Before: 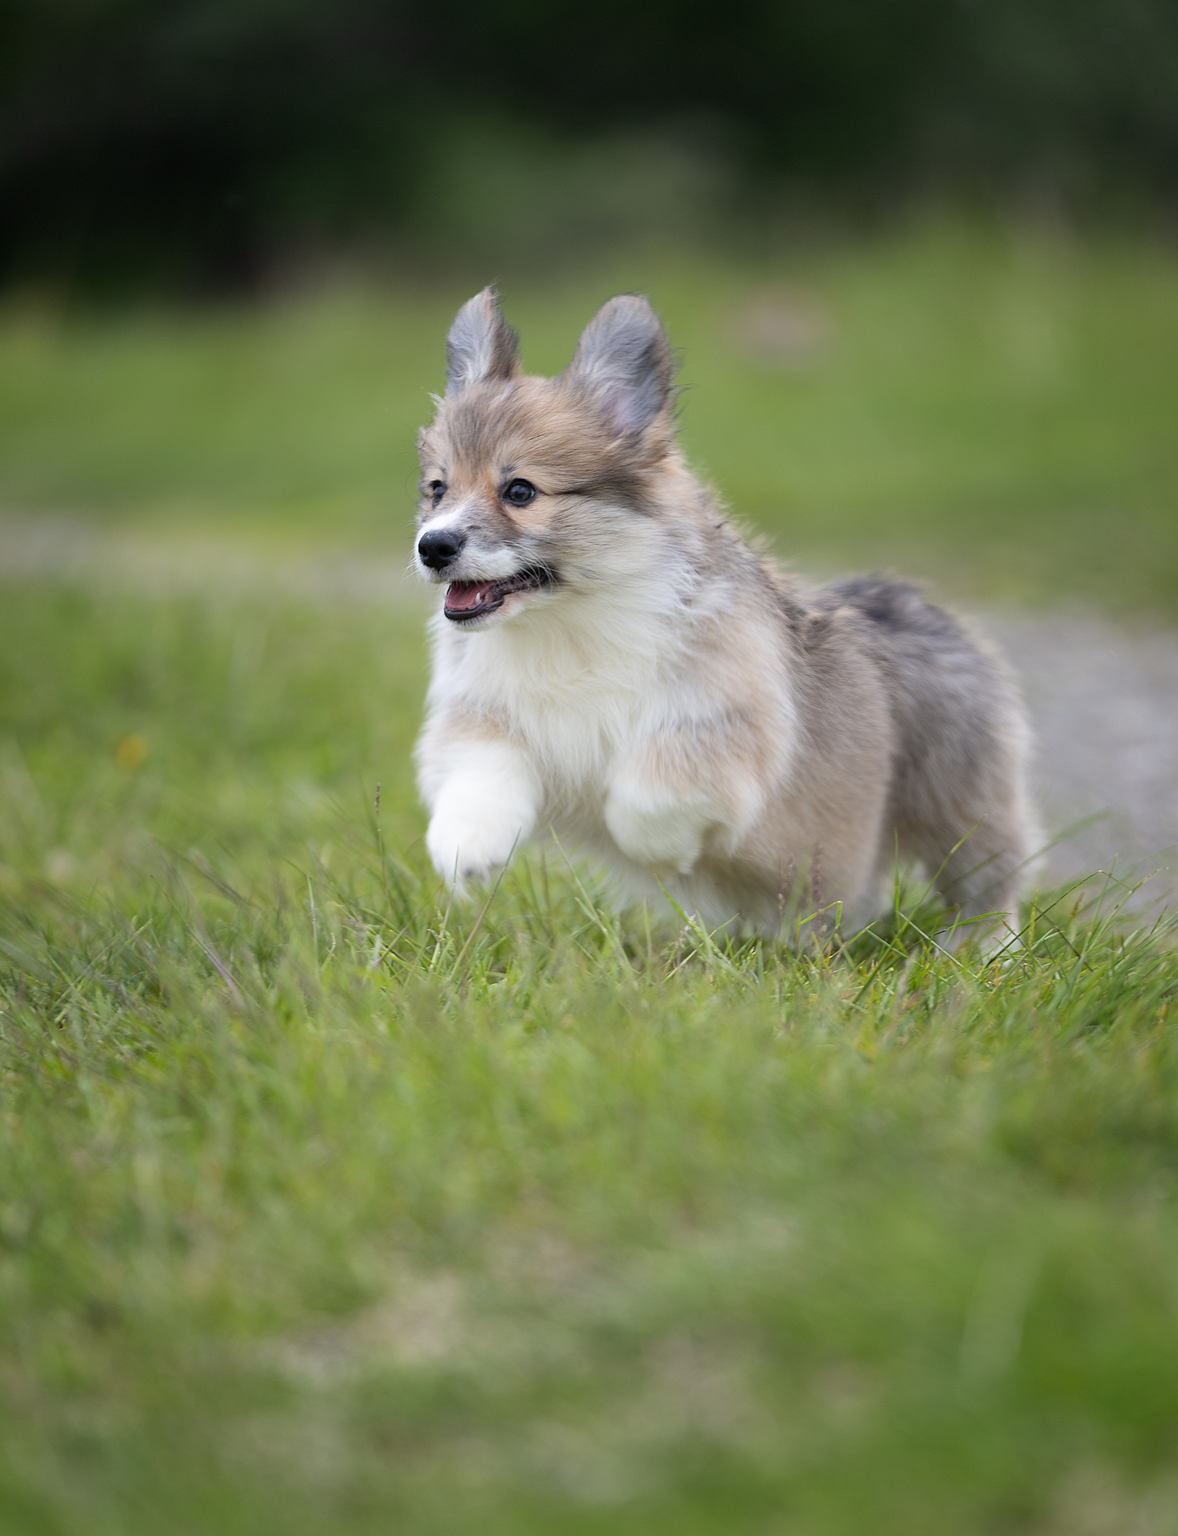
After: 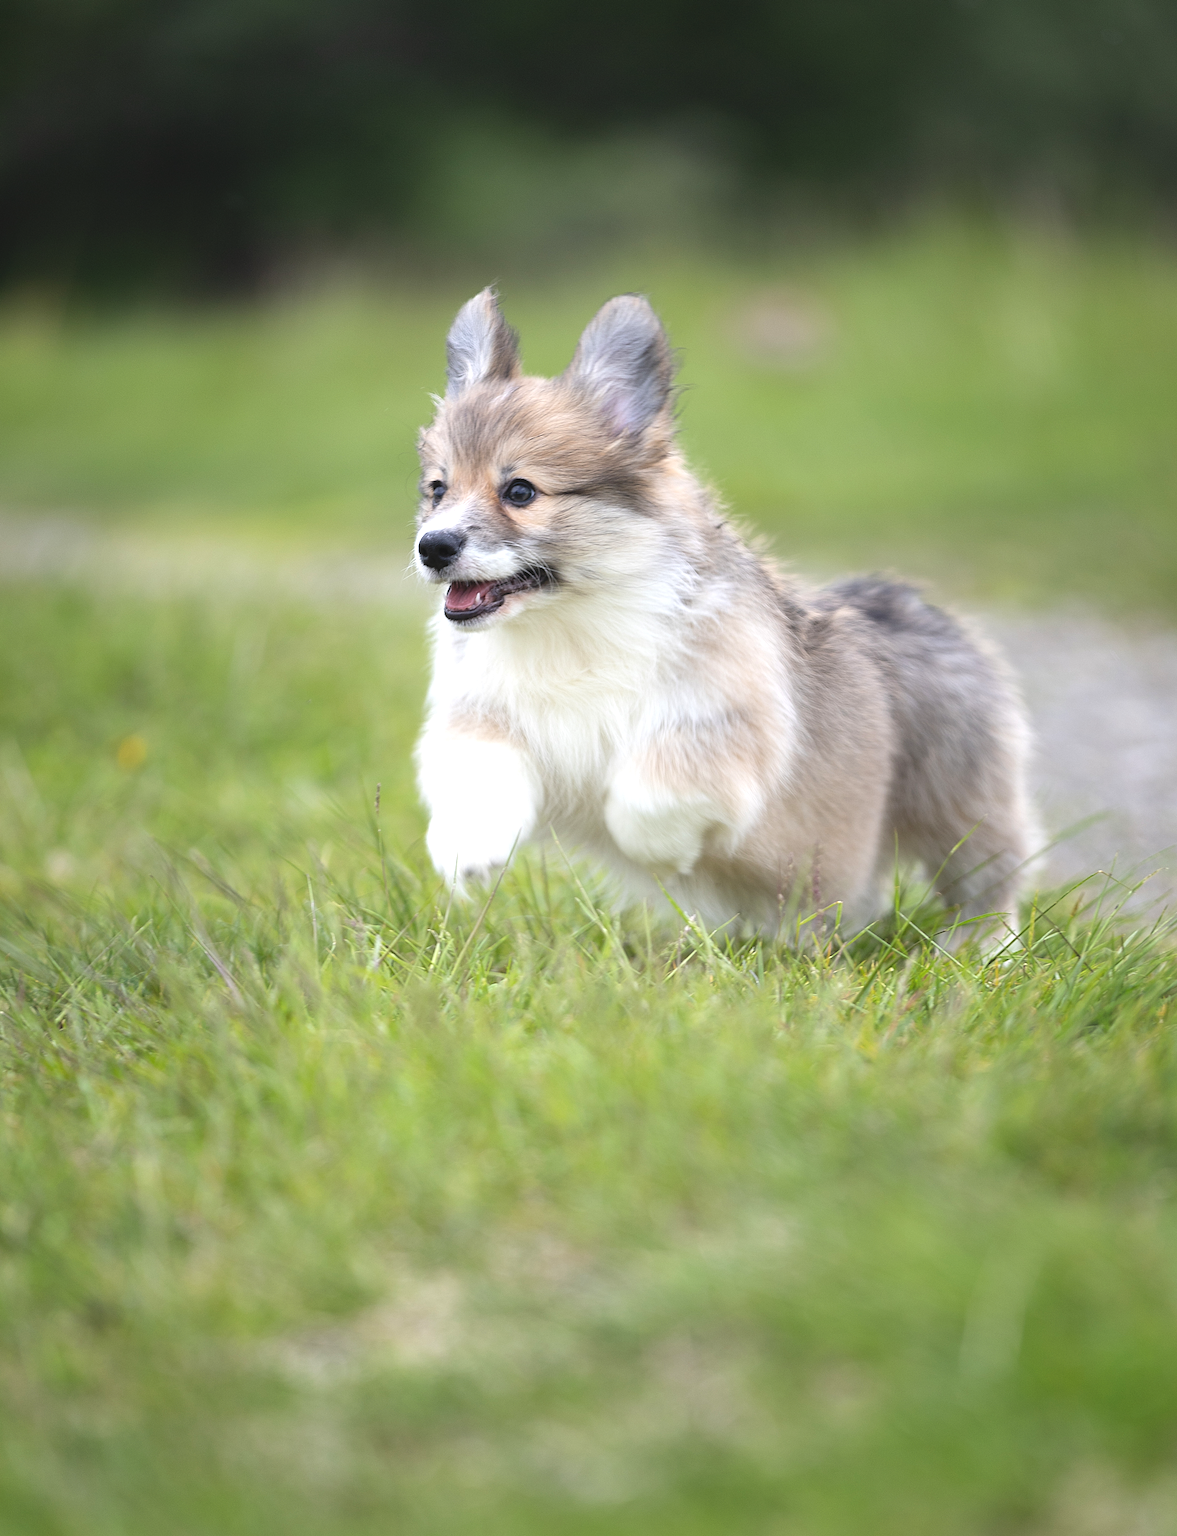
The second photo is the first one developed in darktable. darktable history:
exposure: black level correction -0.005, exposure 0.611 EV, compensate highlight preservation false
